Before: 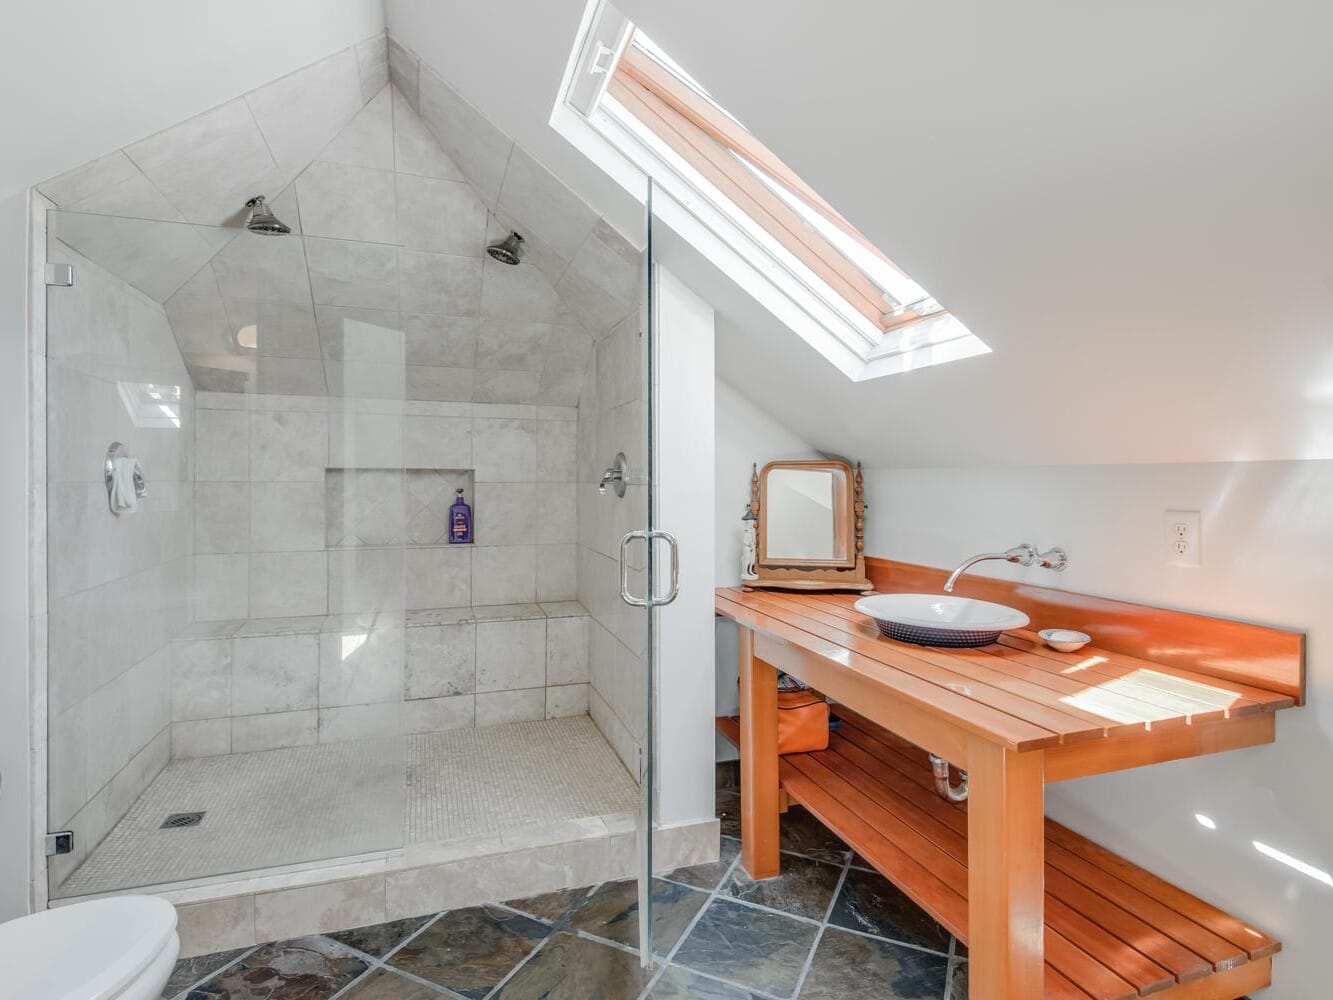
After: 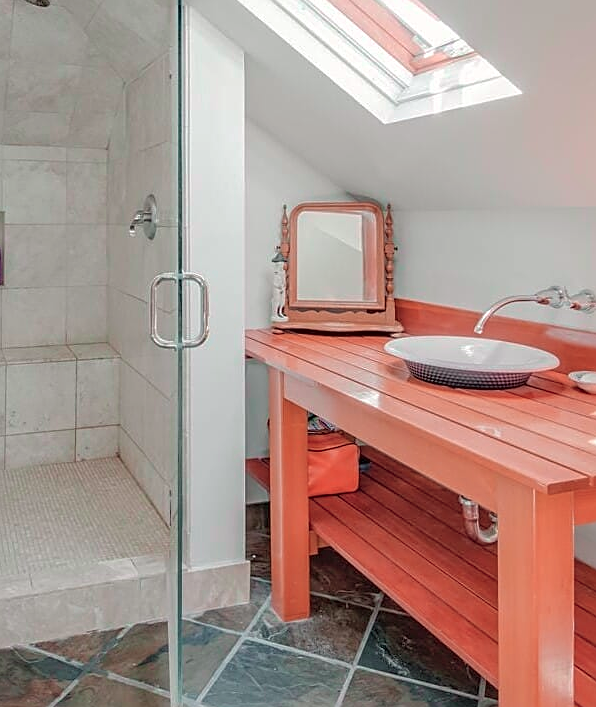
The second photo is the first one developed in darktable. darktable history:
crop: left 35.271%, top 25.894%, right 20.003%, bottom 3.4%
sharpen: on, module defaults
tone curve: curves: ch0 [(0, 0) (0.045, 0.074) (0.883, 0.858) (1, 1)]; ch1 [(0, 0) (0.149, 0.074) (0.379, 0.327) (0.427, 0.401) (0.489, 0.479) (0.505, 0.515) (0.537, 0.573) (0.563, 0.599) (1, 1)]; ch2 [(0, 0) (0.307, 0.298) (0.388, 0.375) (0.443, 0.456) (0.485, 0.492) (1, 1)], color space Lab, independent channels, preserve colors none
color zones: curves: ch1 [(0, 0.469) (0.072, 0.457) (0.243, 0.494) (0.429, 0.5) (0.571, 0.5) (0.714, 0.5) (0.857, 0.5) (1, 0.469)]; ch2 [(0, 0.499) (0.143, 0.467) (0.242, 0.436) (0.429, 0.493) (0.571, 0.5) (0.714, 0.5) (0.857, 0.5) (1, 0.499)]
